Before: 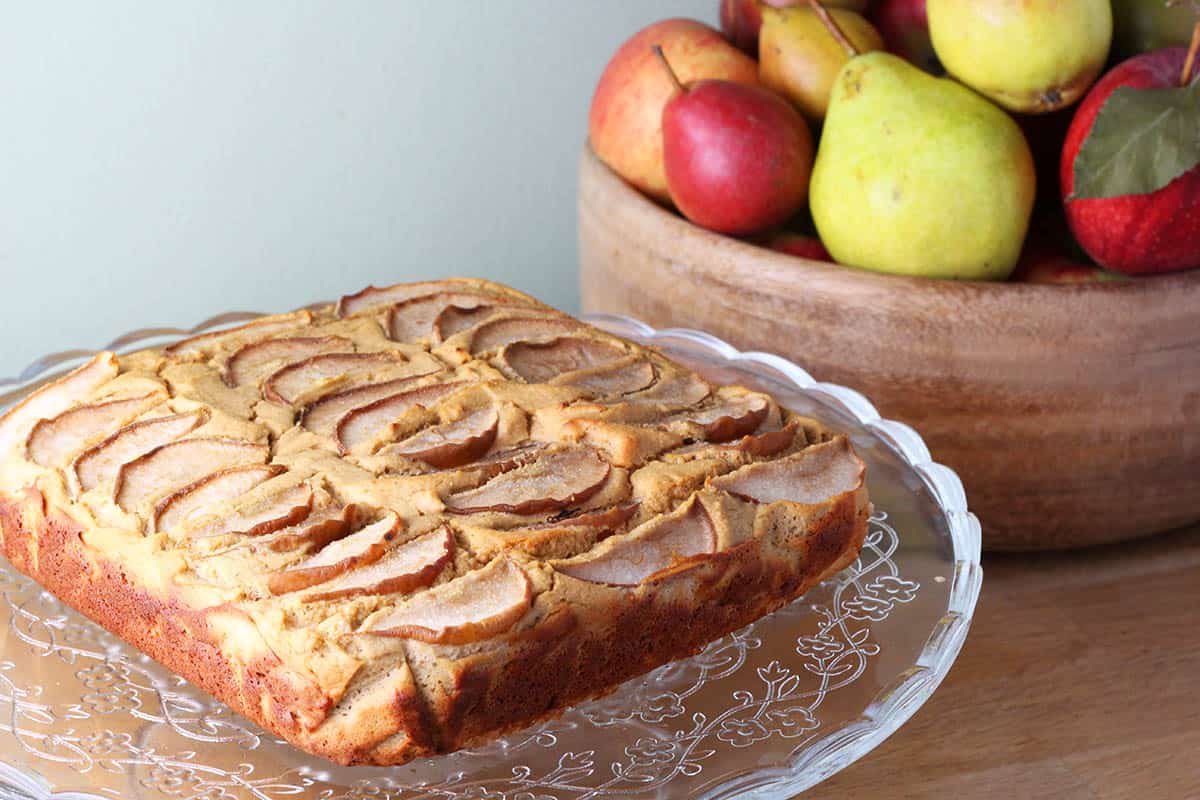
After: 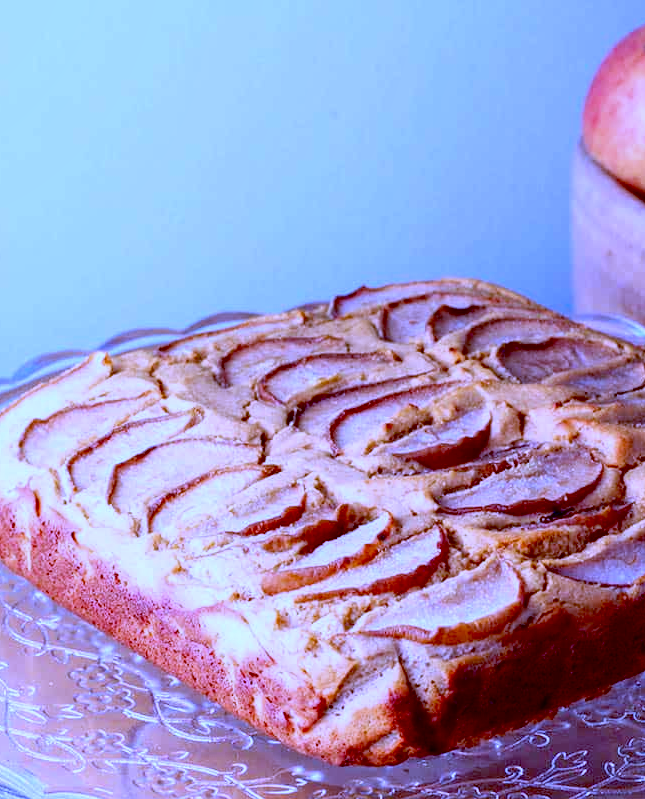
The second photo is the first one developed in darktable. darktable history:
exposure: black level correction 0.046, exposure -0.228 EV, compensate highlight preservation false
white balance: red 0.98, blue 1.61
local contrast: on, module defaults
crop: left 0.587%, right 45.588%, bottom 0.086%
color correction: highlights a* -4.18, highlights b* -10.81
contrast brightness saturation: saturation 0.13
